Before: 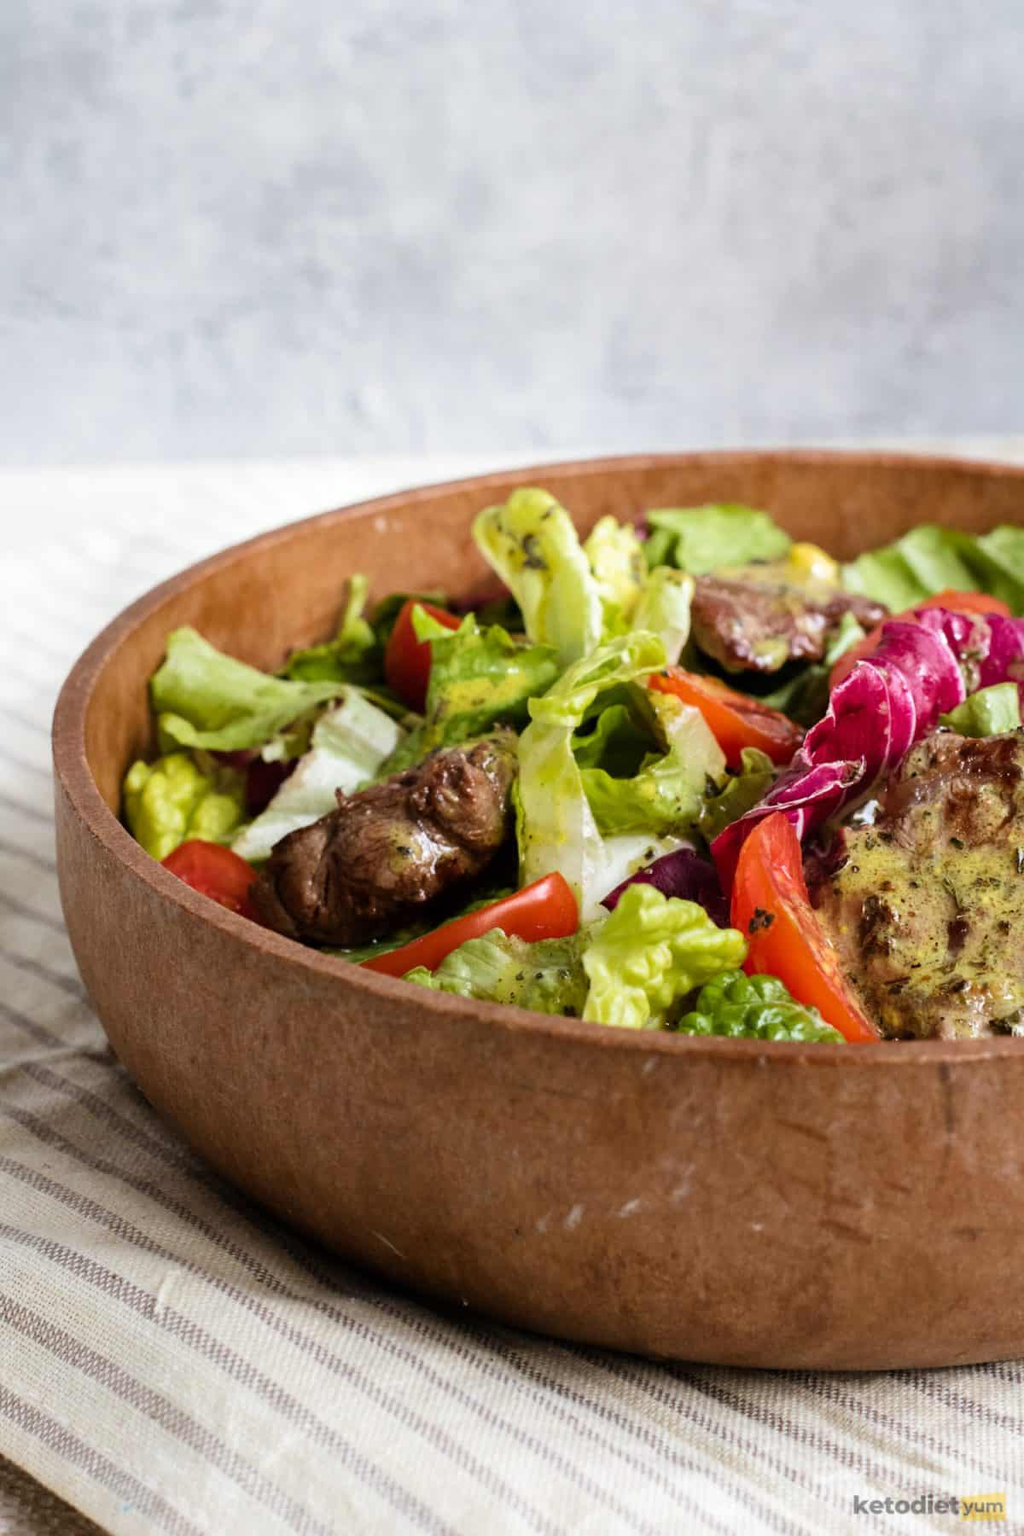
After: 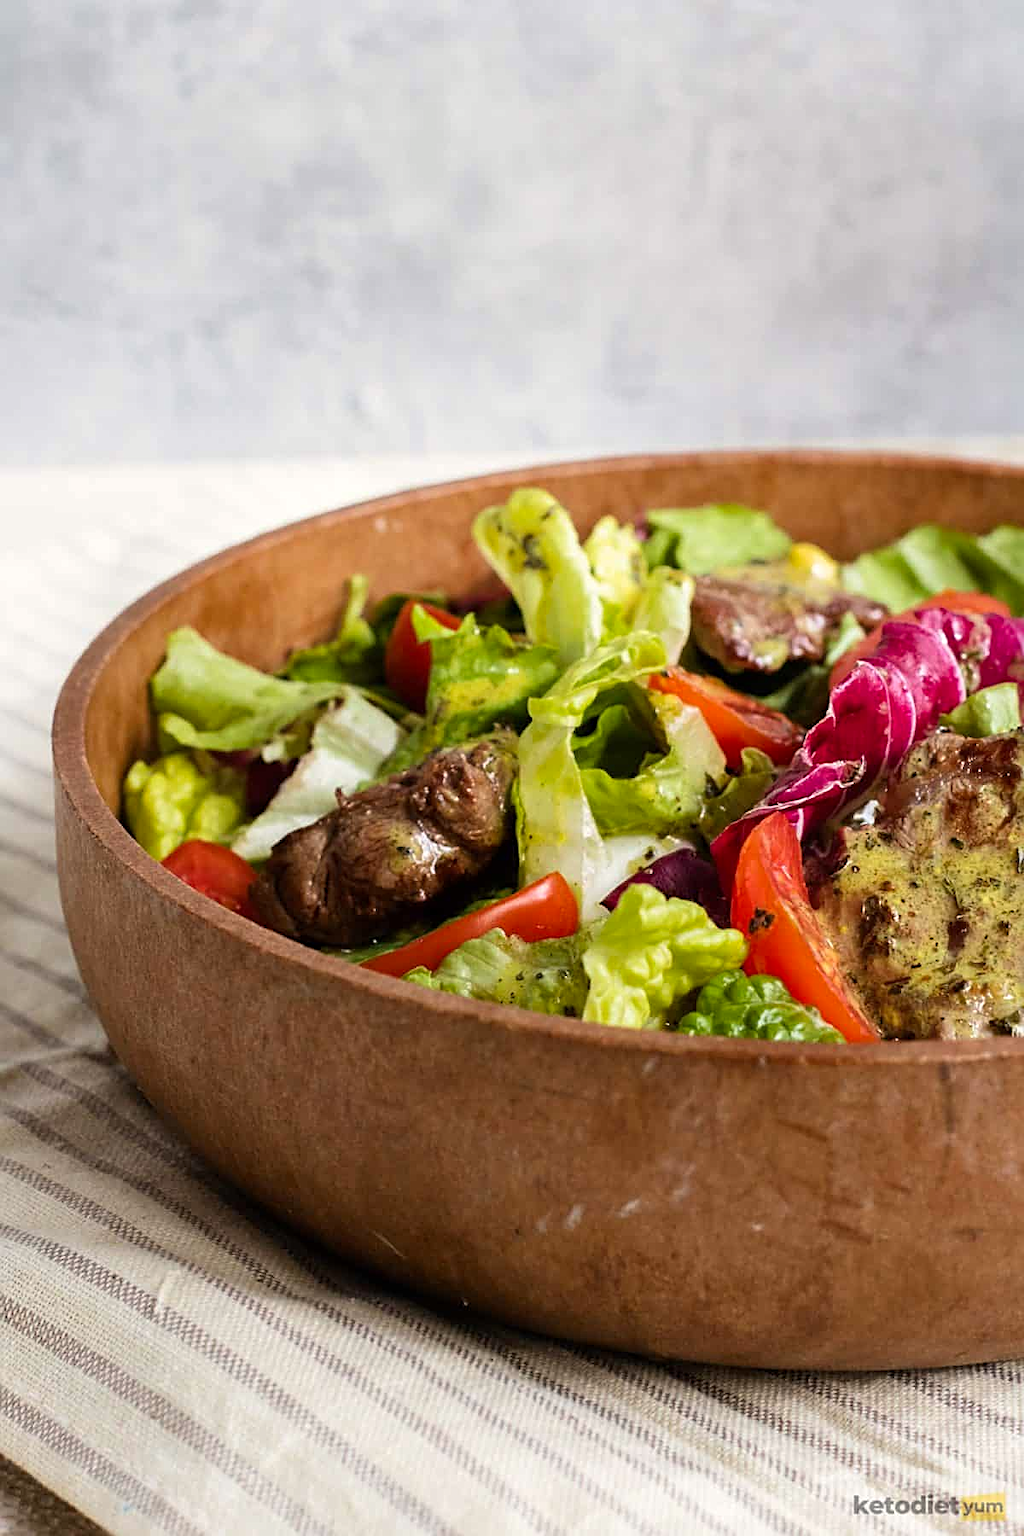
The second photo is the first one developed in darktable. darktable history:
sharpen: amount 0.591
color correction: highlights a* 0.758, highlights b* 2.82, saturation 1.06
